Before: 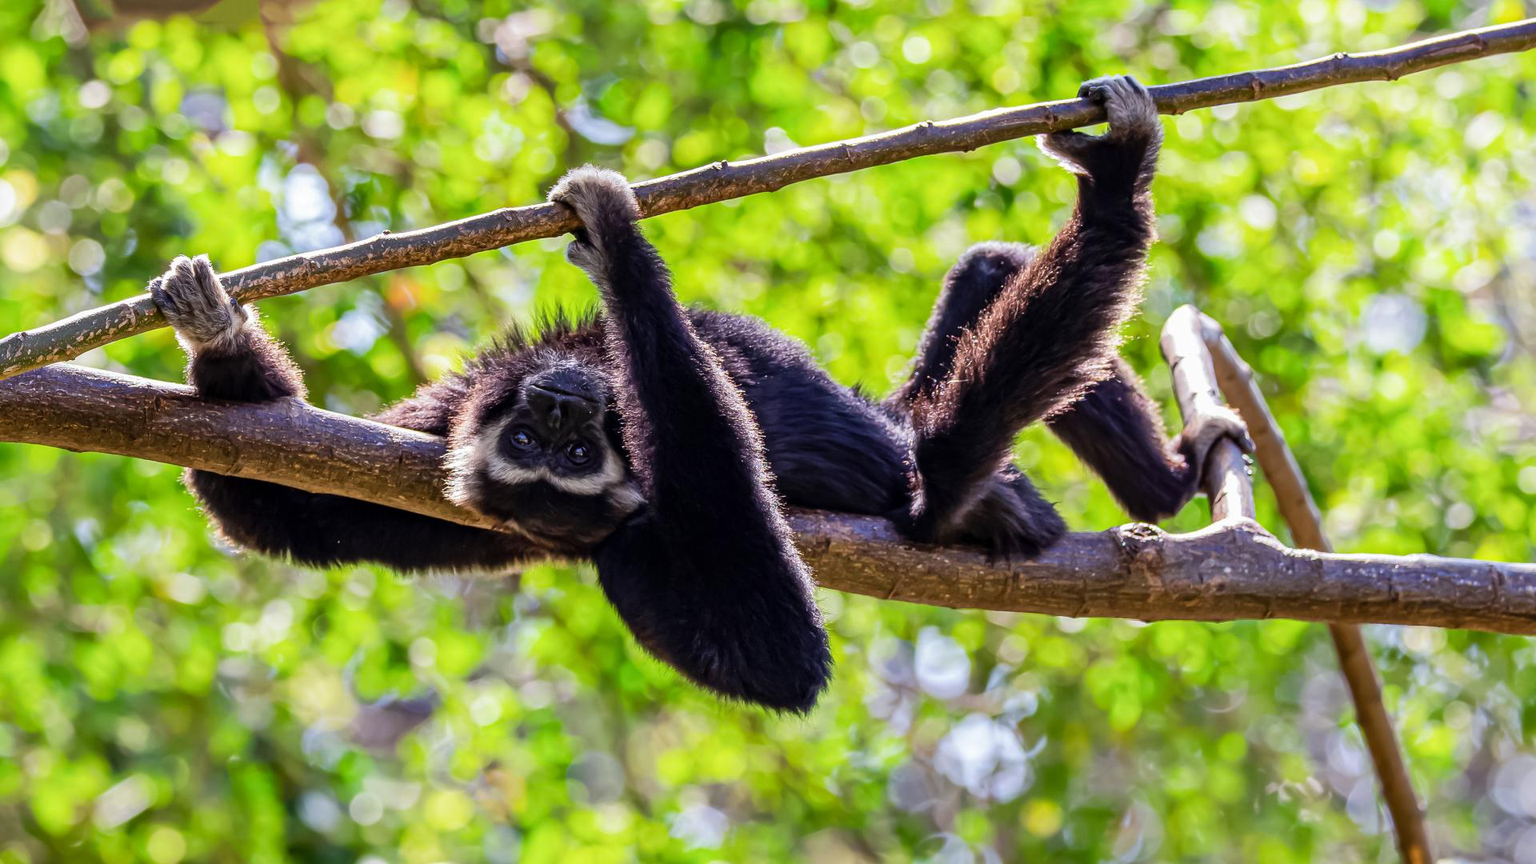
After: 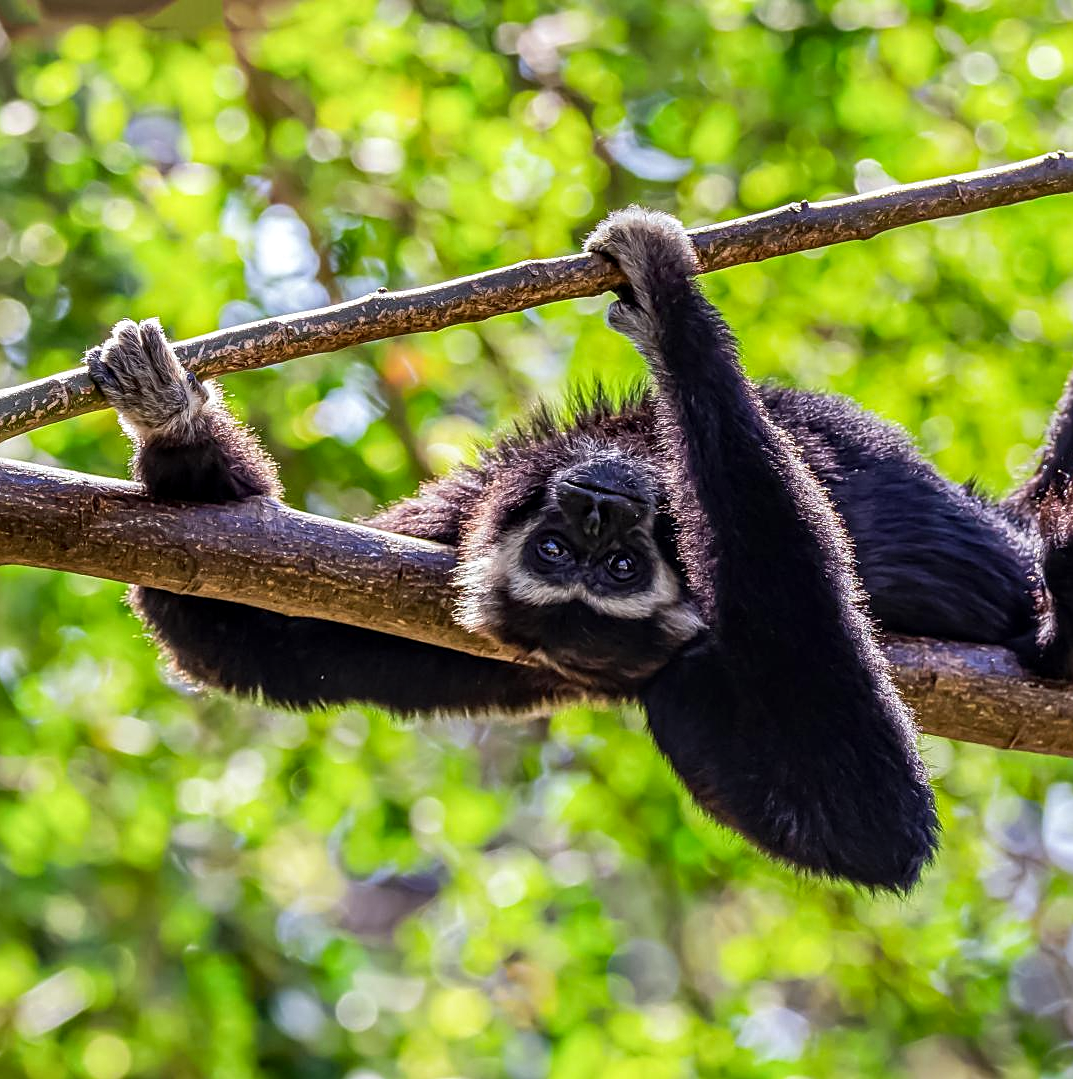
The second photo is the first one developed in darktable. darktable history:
crop: left 5.276%, right 38.807%
local contrast: on, module defaults
sharpen: on, module defaults
